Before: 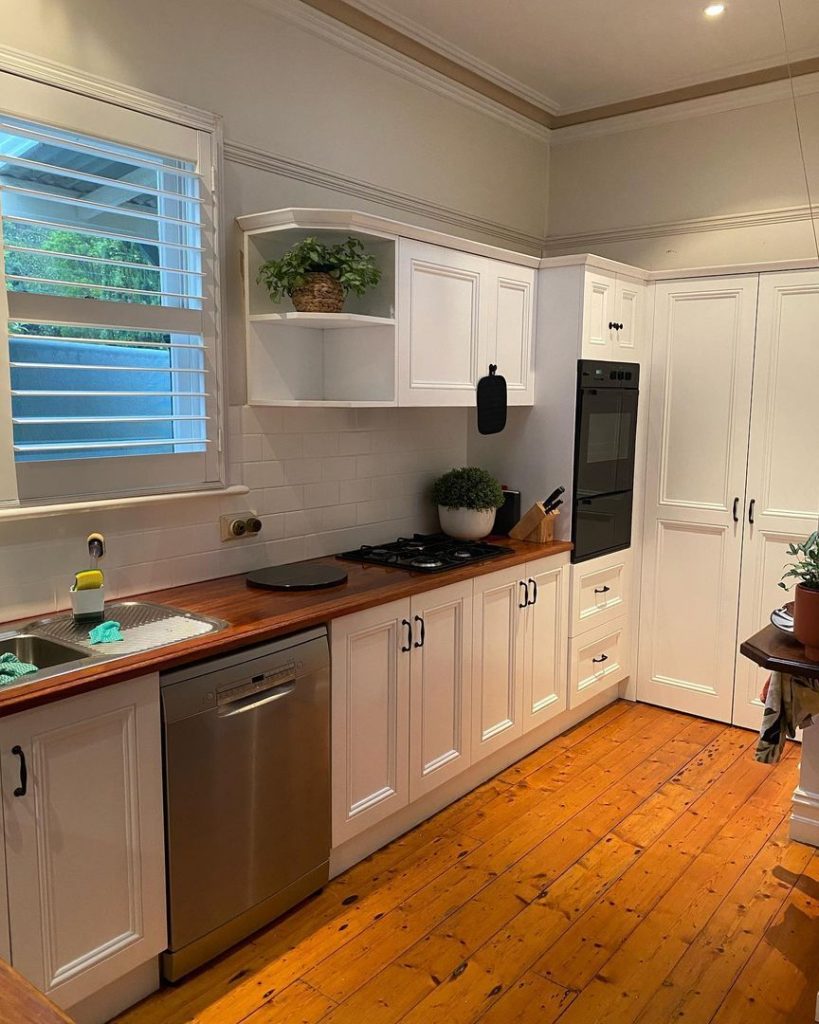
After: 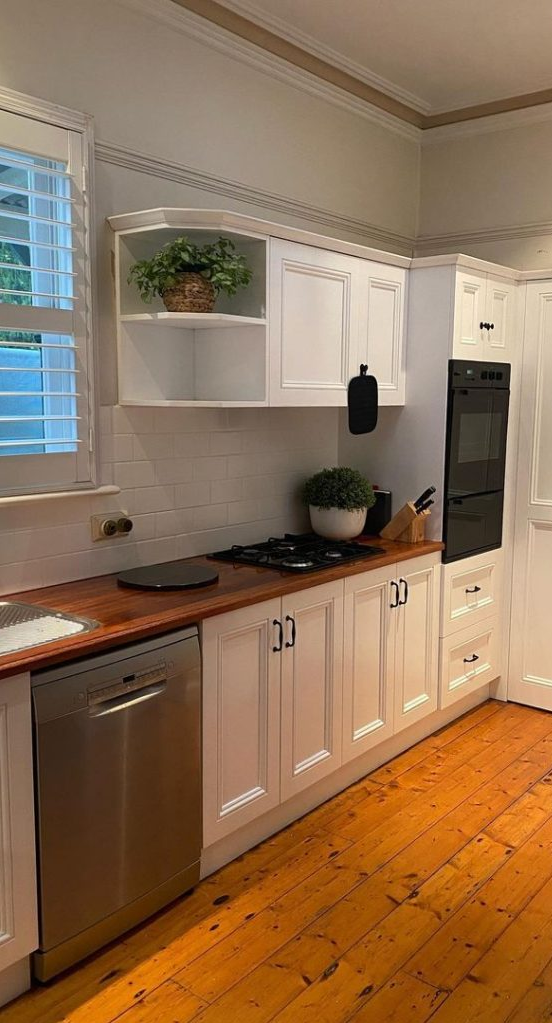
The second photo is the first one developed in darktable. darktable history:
crop and rotate: left 15.836%, right 16.744%
